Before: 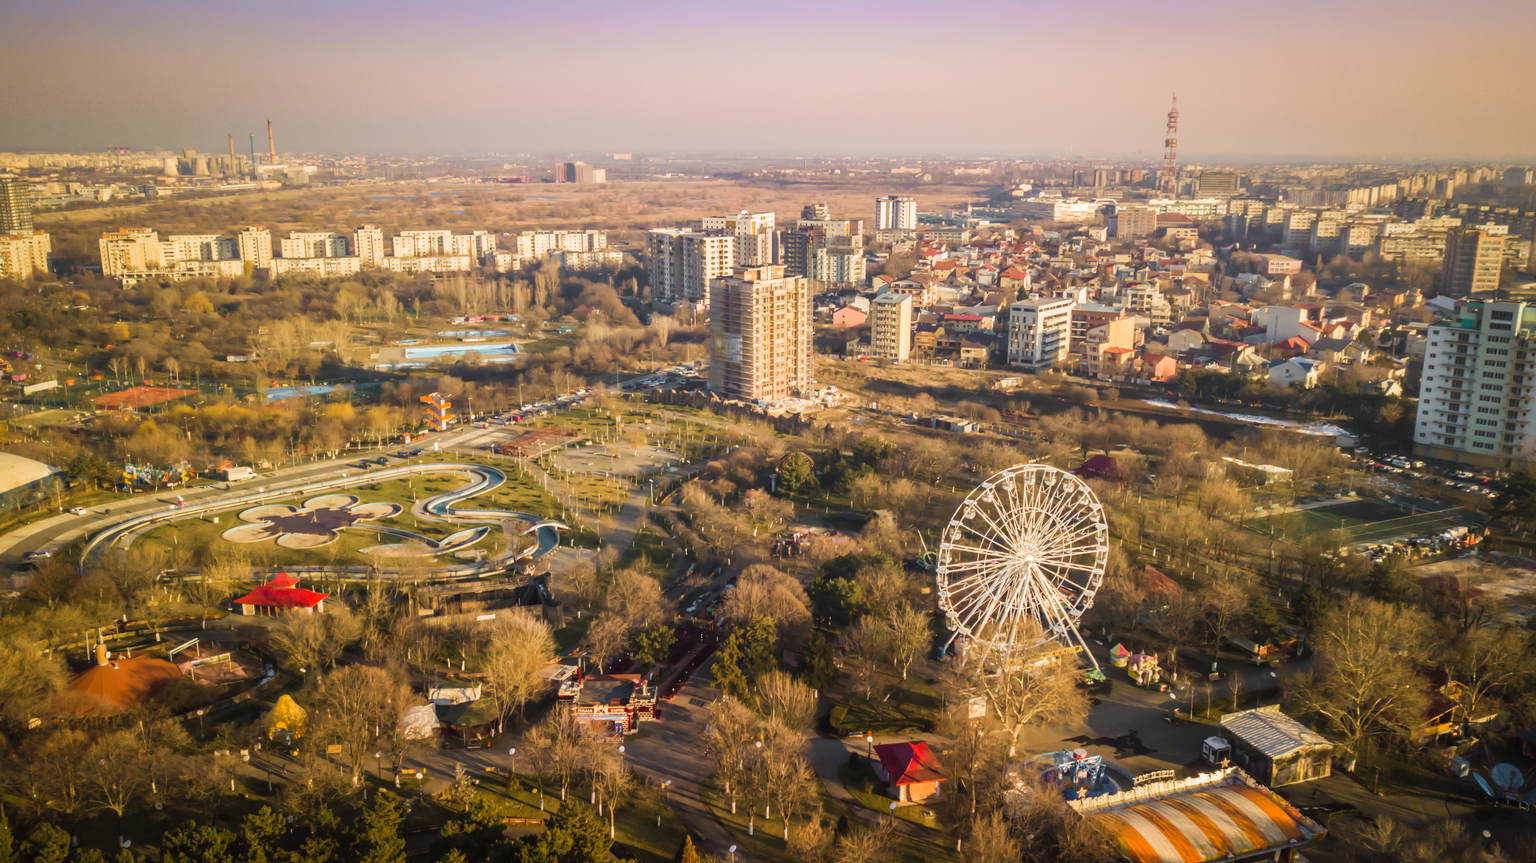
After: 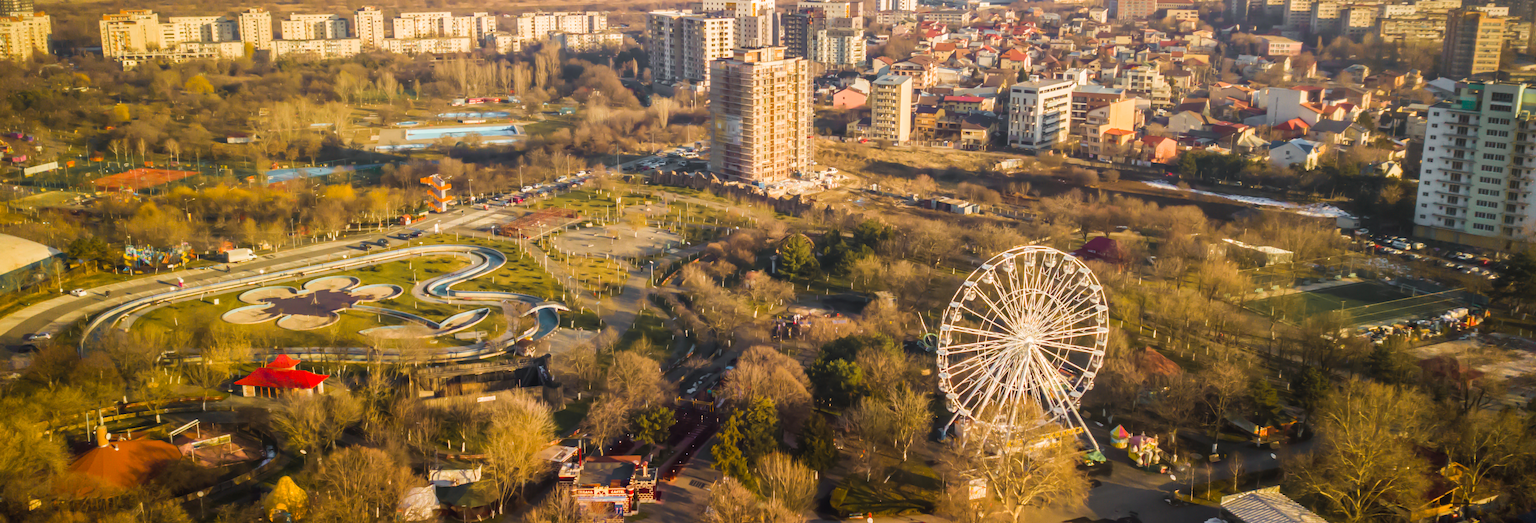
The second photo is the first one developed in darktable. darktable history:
rotate and perspective: automatic cropping original format, crop left 0, crop top 0
crop and rotate: top 25.357%, bottom 13.942%
color balance: output saturation 110%
